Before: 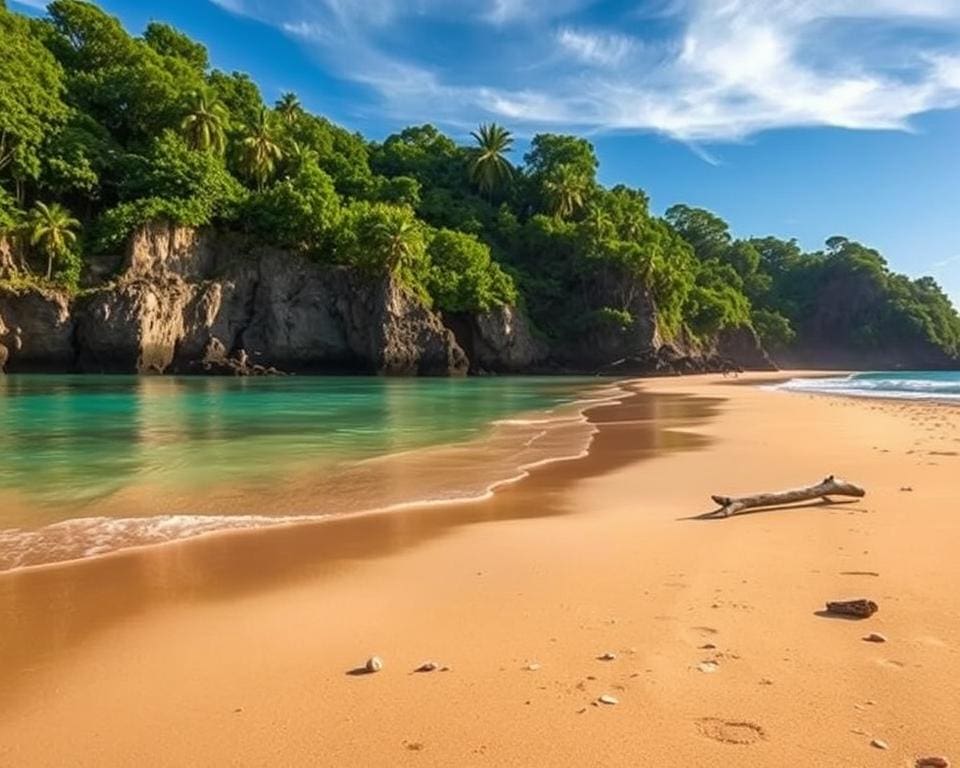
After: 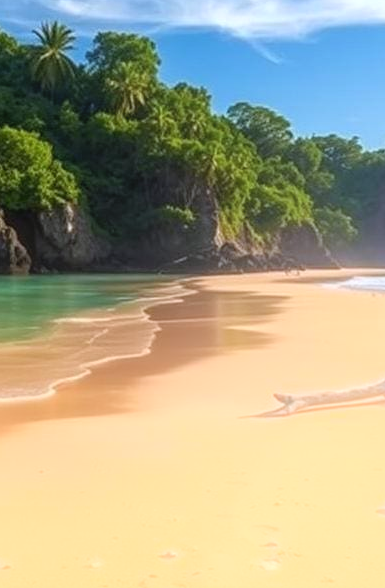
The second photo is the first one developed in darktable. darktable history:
white balance: red 0.976, blue 1.04
bloom: on, module defaults
crop: left 45.721%, top 13.393%, right 14.118%, bottom 10.01%
